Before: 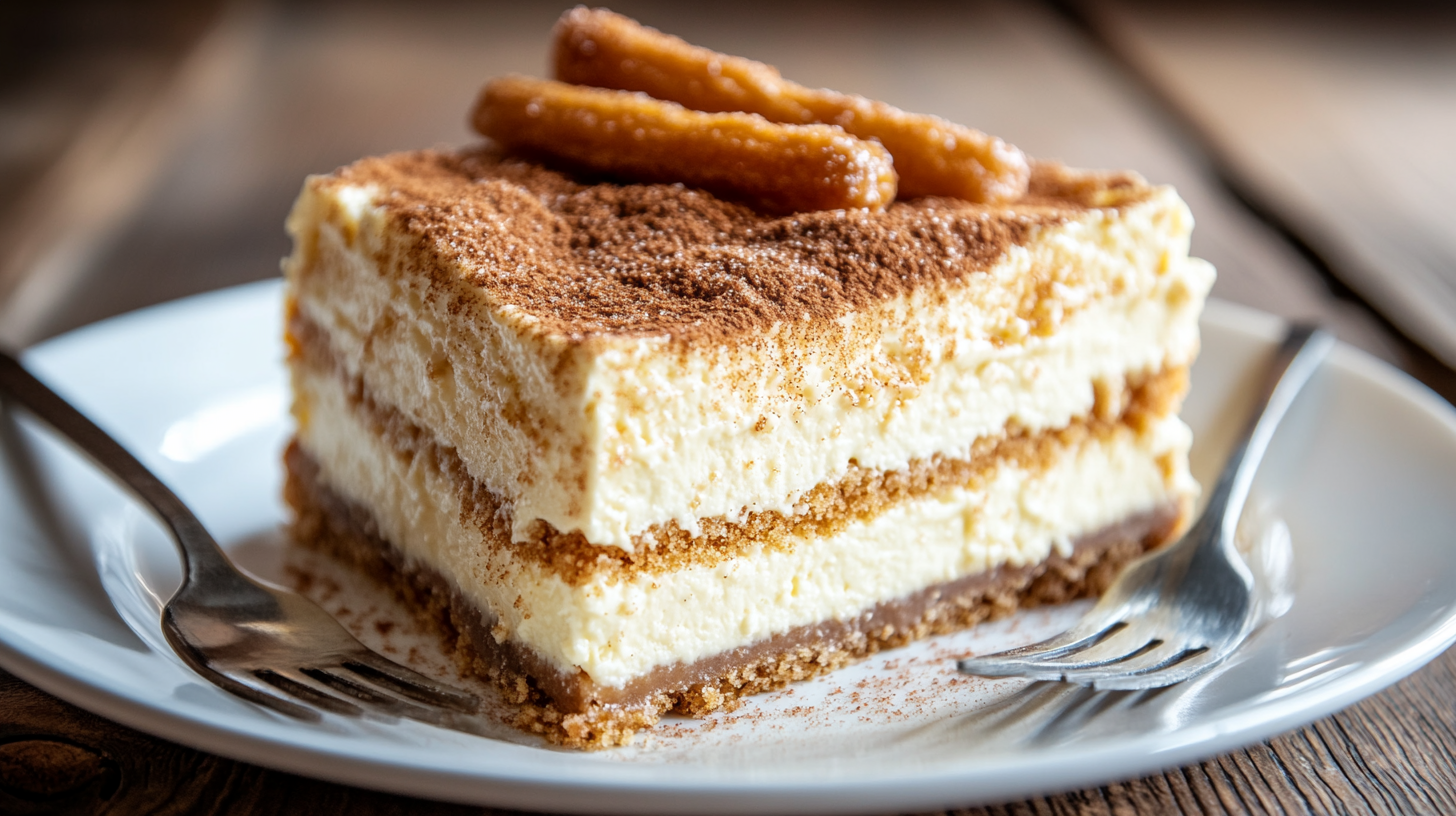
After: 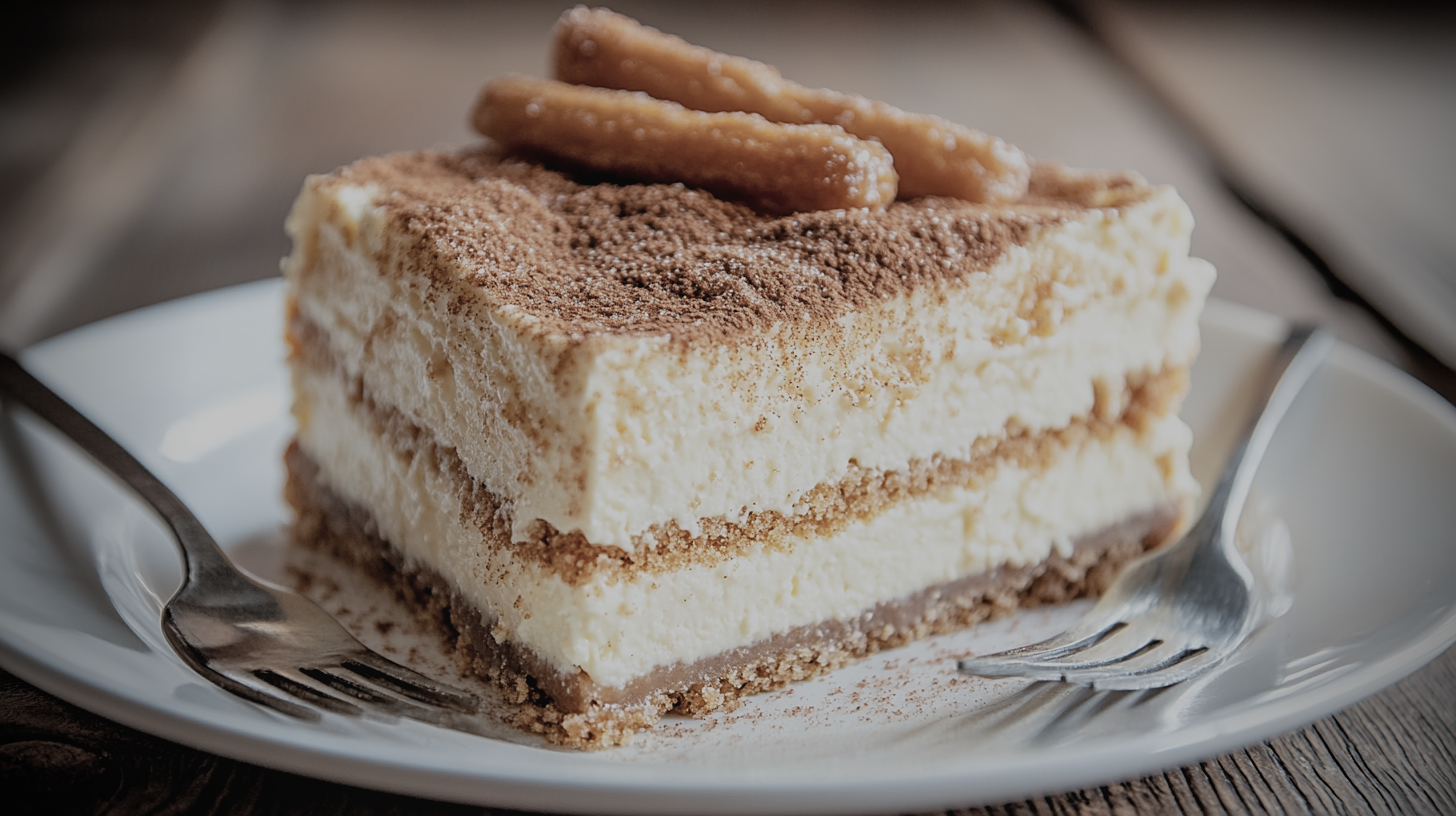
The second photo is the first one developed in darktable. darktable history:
filmic rgb: middle gray luminance 4.1%, black relative exposure -12.92 EV, white relative exposure 5 EV, threshold 5.97 EV, target black luminance 0%, hardness 5.18, latitude 59.63%, contrast 0.756, highlights saturation mix 4.97%, shadows ↔ highlights balance 25.67%, enable highlight reconstruction true
exposure: black level correction 0, compensate highlight preservation false
sharpen: on, module defaults
contrast brightness saturation: contrast -0.047, saturation -0.401
vignetting: fall-off start 73.85%, brightness -0.878
